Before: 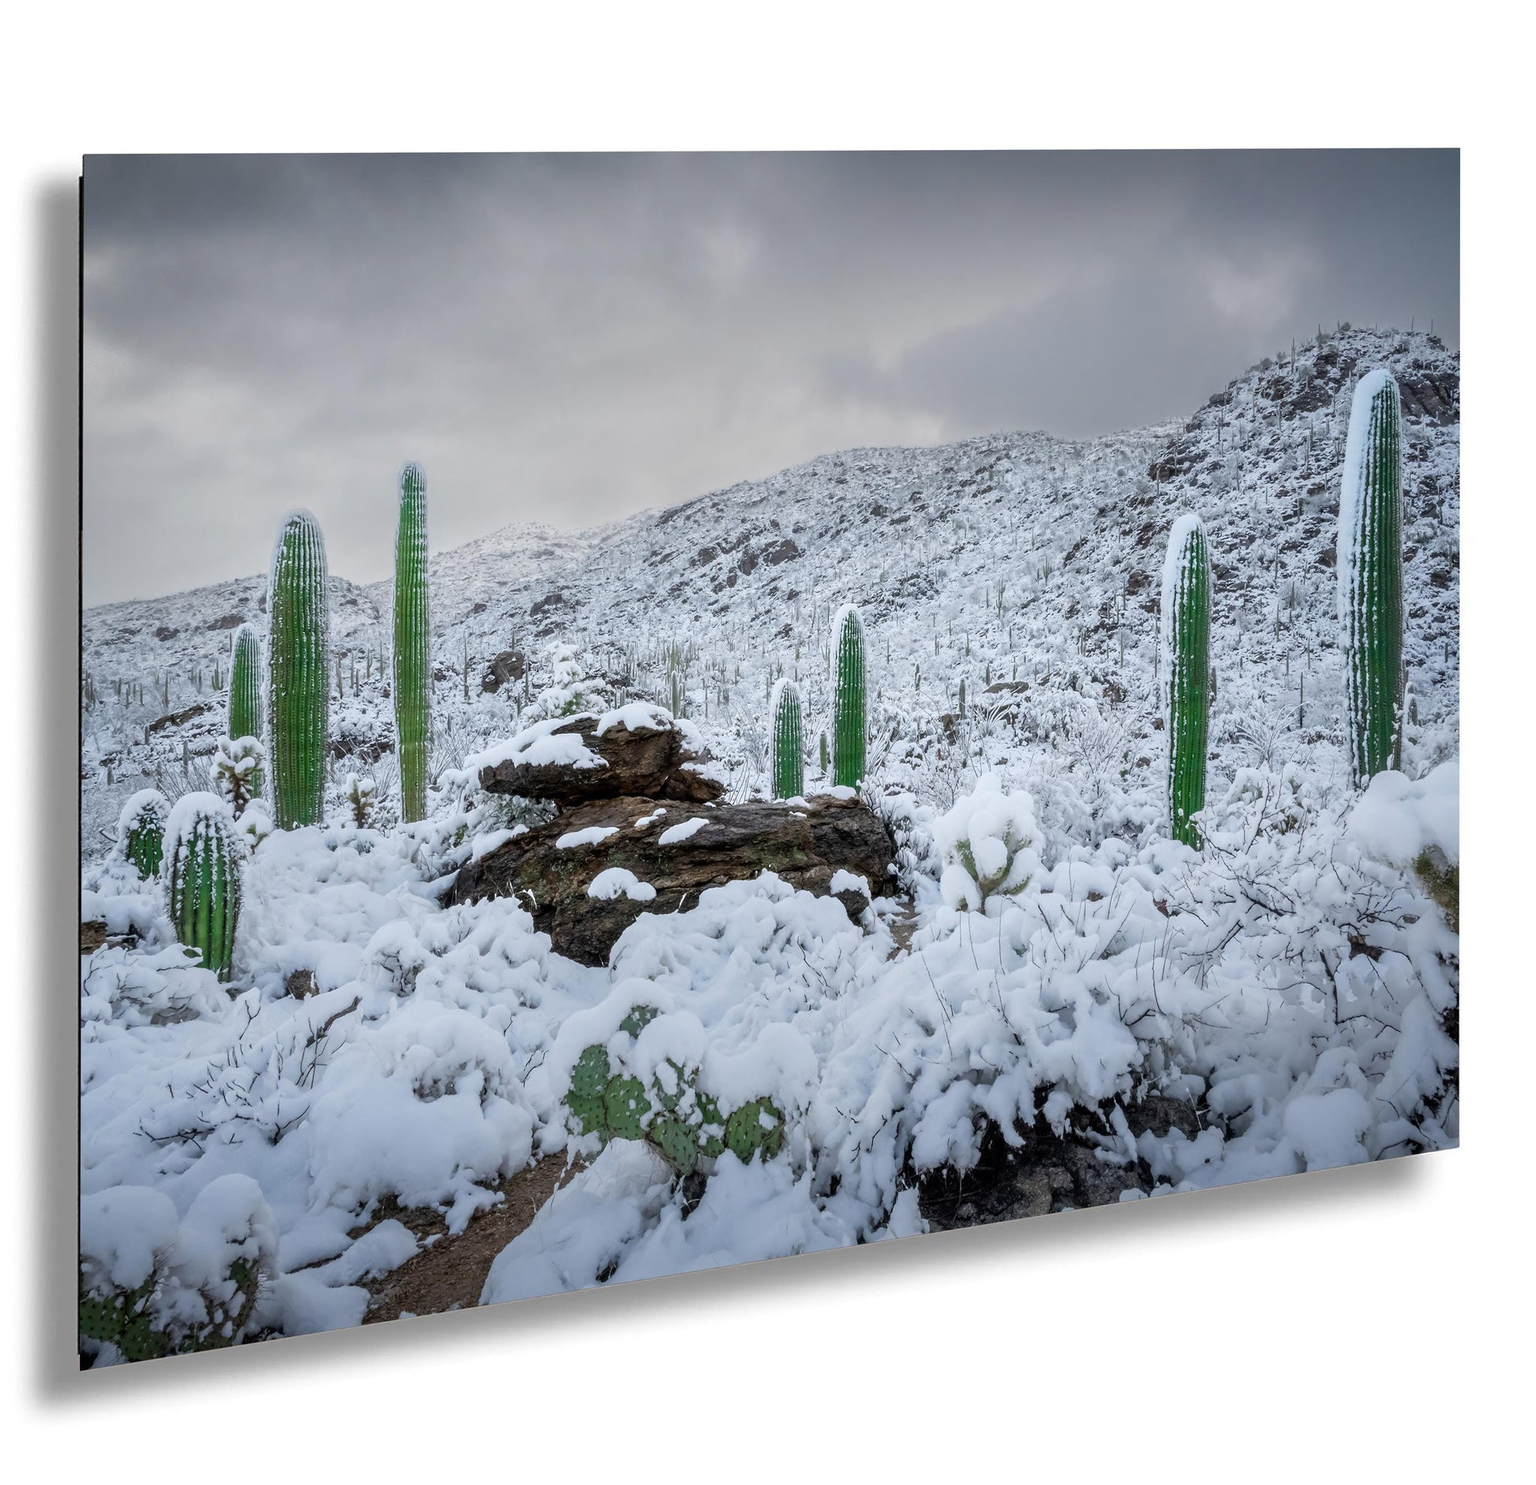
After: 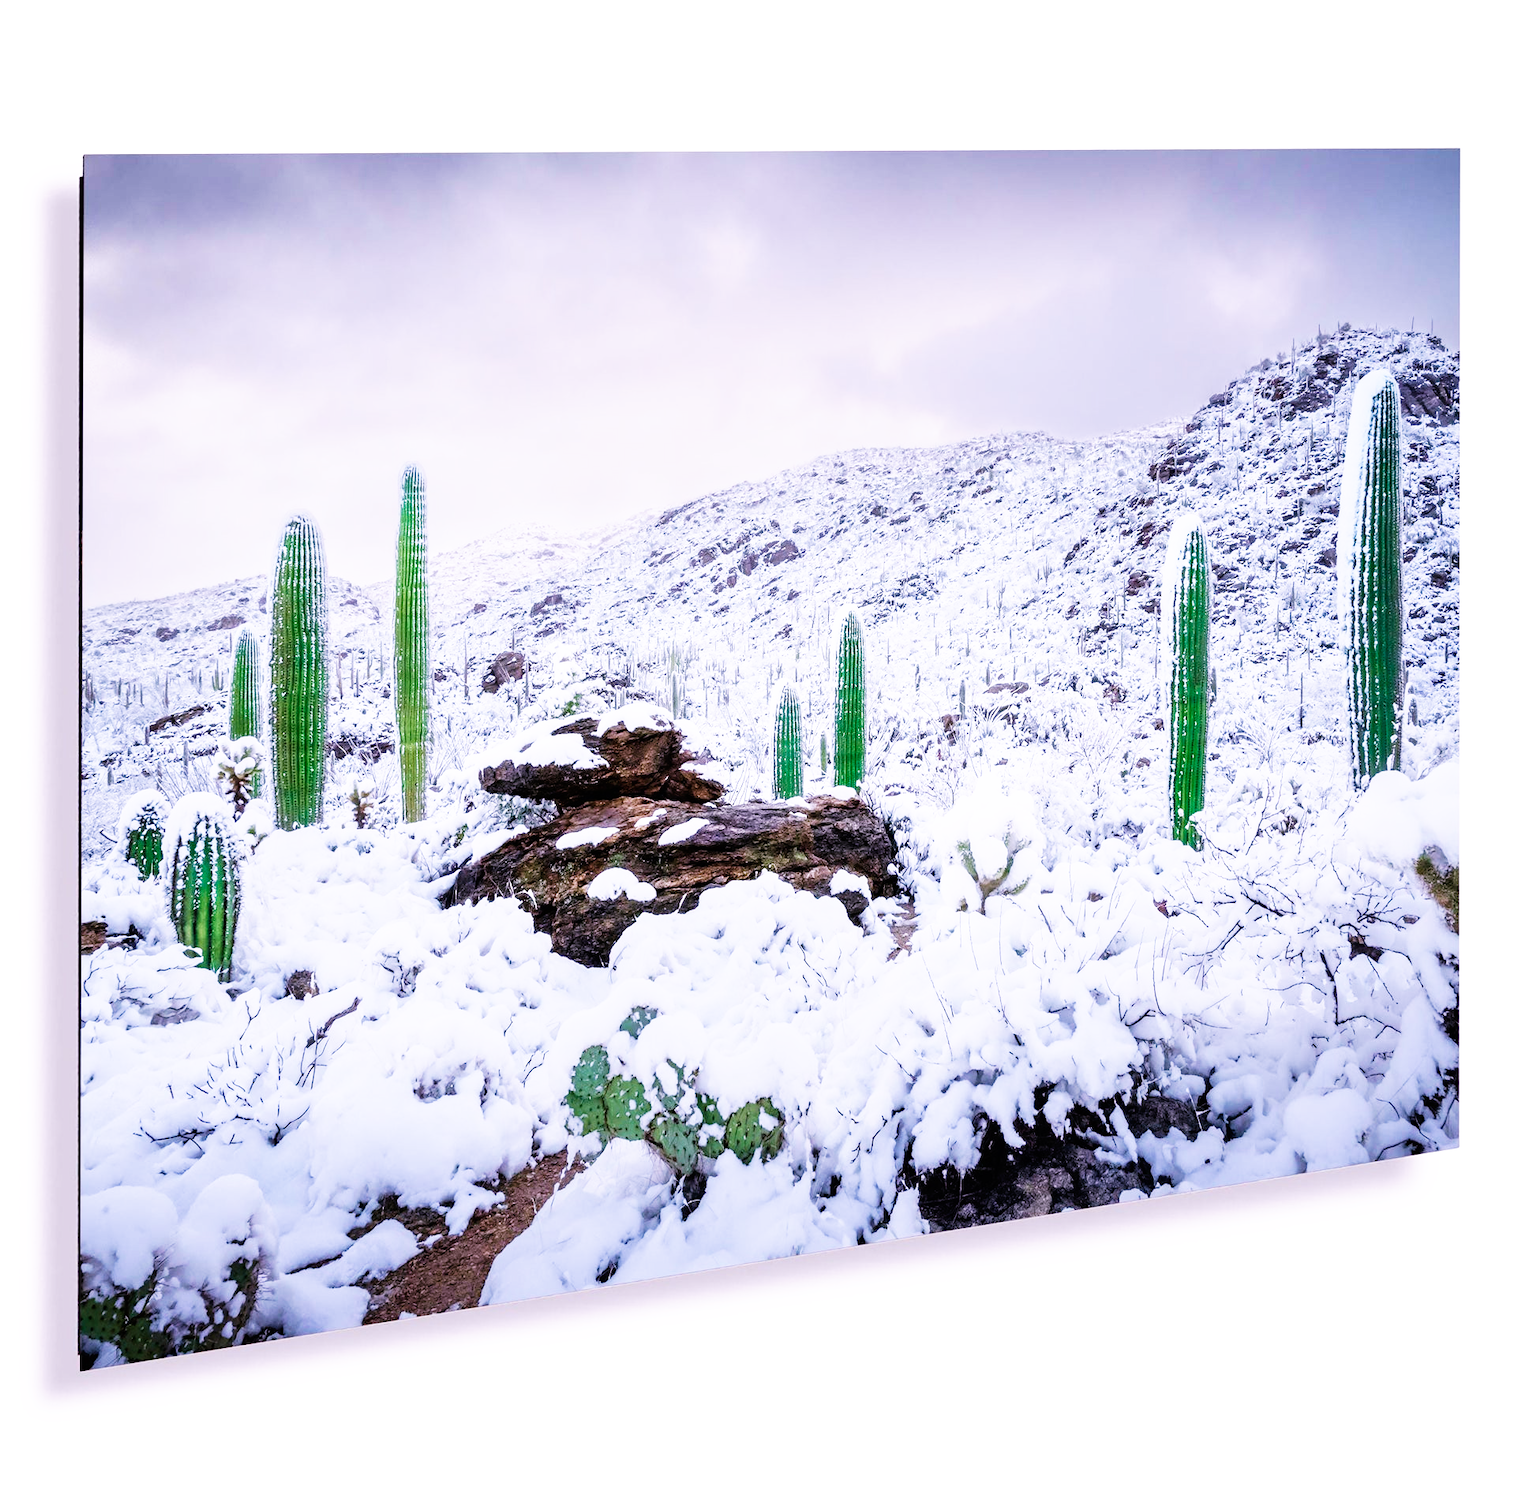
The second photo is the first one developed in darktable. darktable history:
base curve: curves: ch0 [(0, 0) (0.007, 0.004) (0.027, 0.03) (0.046, 0.07) (0.207, 0.54) (0.442, 0.872) (0.673, 0.972) (1, 1)], preserve colors none
white balance: red 1.066, blue 1.119
velvia: on, module defaults
